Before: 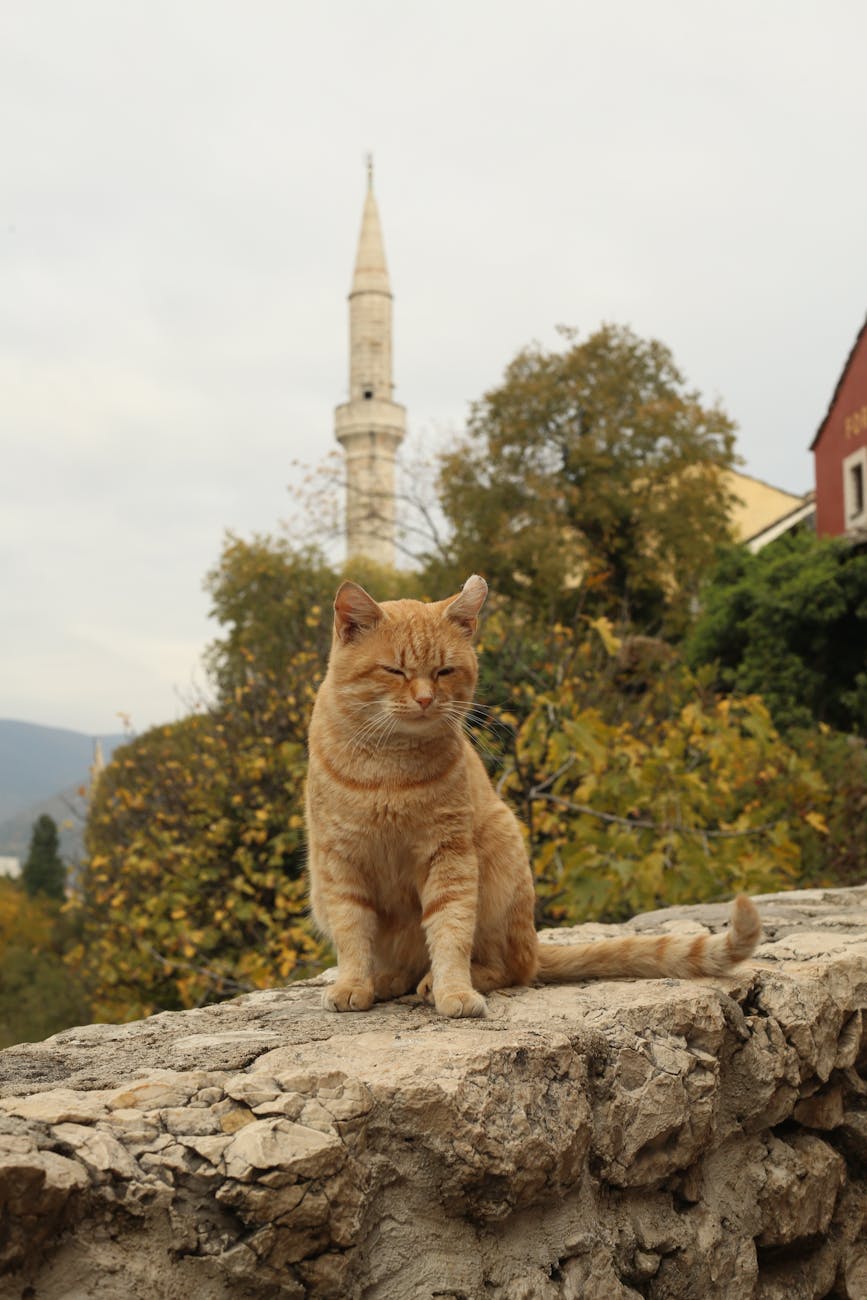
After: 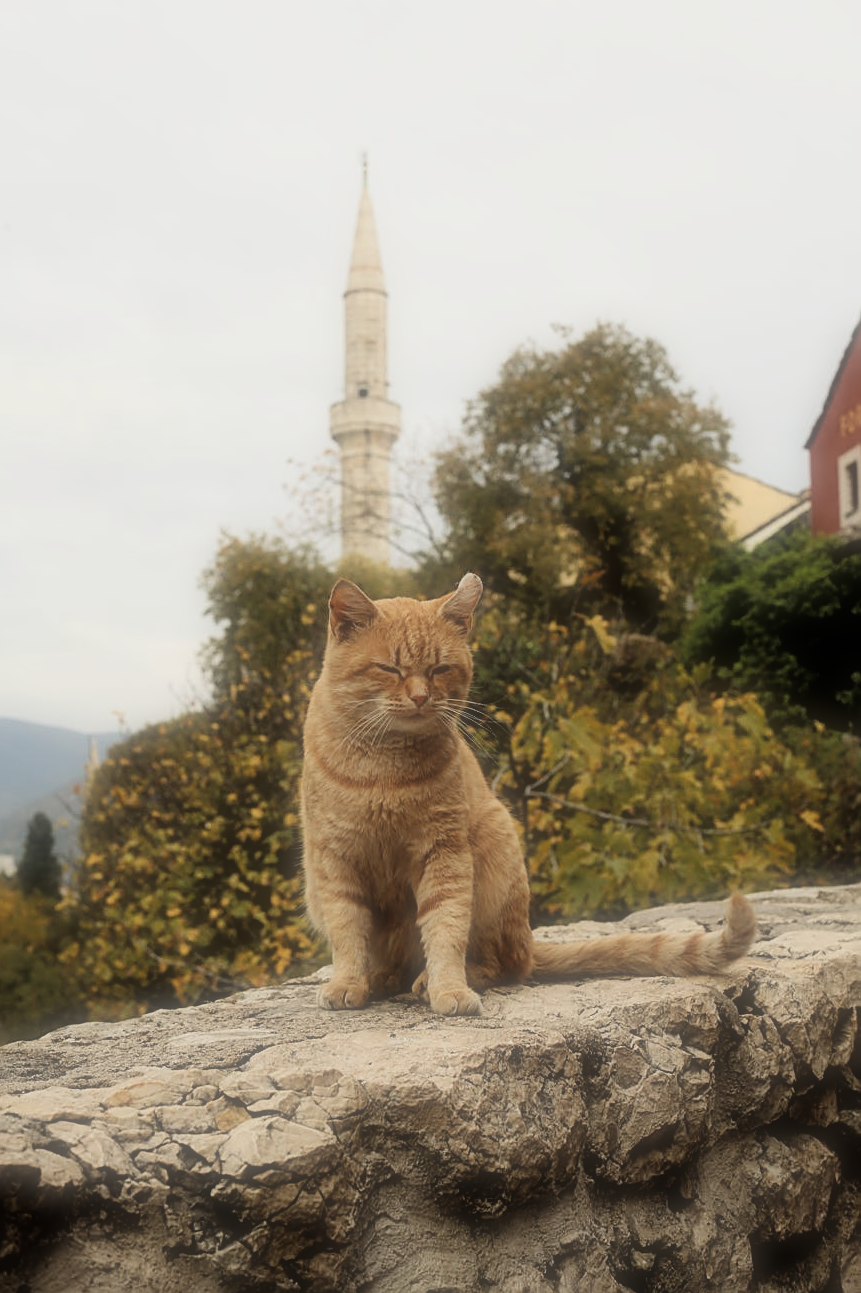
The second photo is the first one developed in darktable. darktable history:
color zones: curves: ch0 [(0, 0.5) (0.143, 0.5) (0.286, 0.5) (0.429, 0.5) (0.571, 0.5) (0.714, 0.476) (0.857, 0.5) (1, 0.5)]; ch2 [(0, 0.5) (0.143, 0.5) (0.286, 0.5) (0.429, 0.5) (0.571, 0.5) (0.714, 0.487) (0.857, 0.5) (1, 0.5)]
sharpen: on, module defaults
crop and rotate: left 0.614%, top 0.179%, bottom 0.309%
filmic rgb: black relative exposure -5 EV, white relative exposure 3.2 EV, hardness 3.42, contrast 1.2, highlights saturation mix -30%
soften: size 60.24%, saturation 65.46%, brightness 0.506 EV, mix 25.7%
exposure: compensate highlight preservation false
